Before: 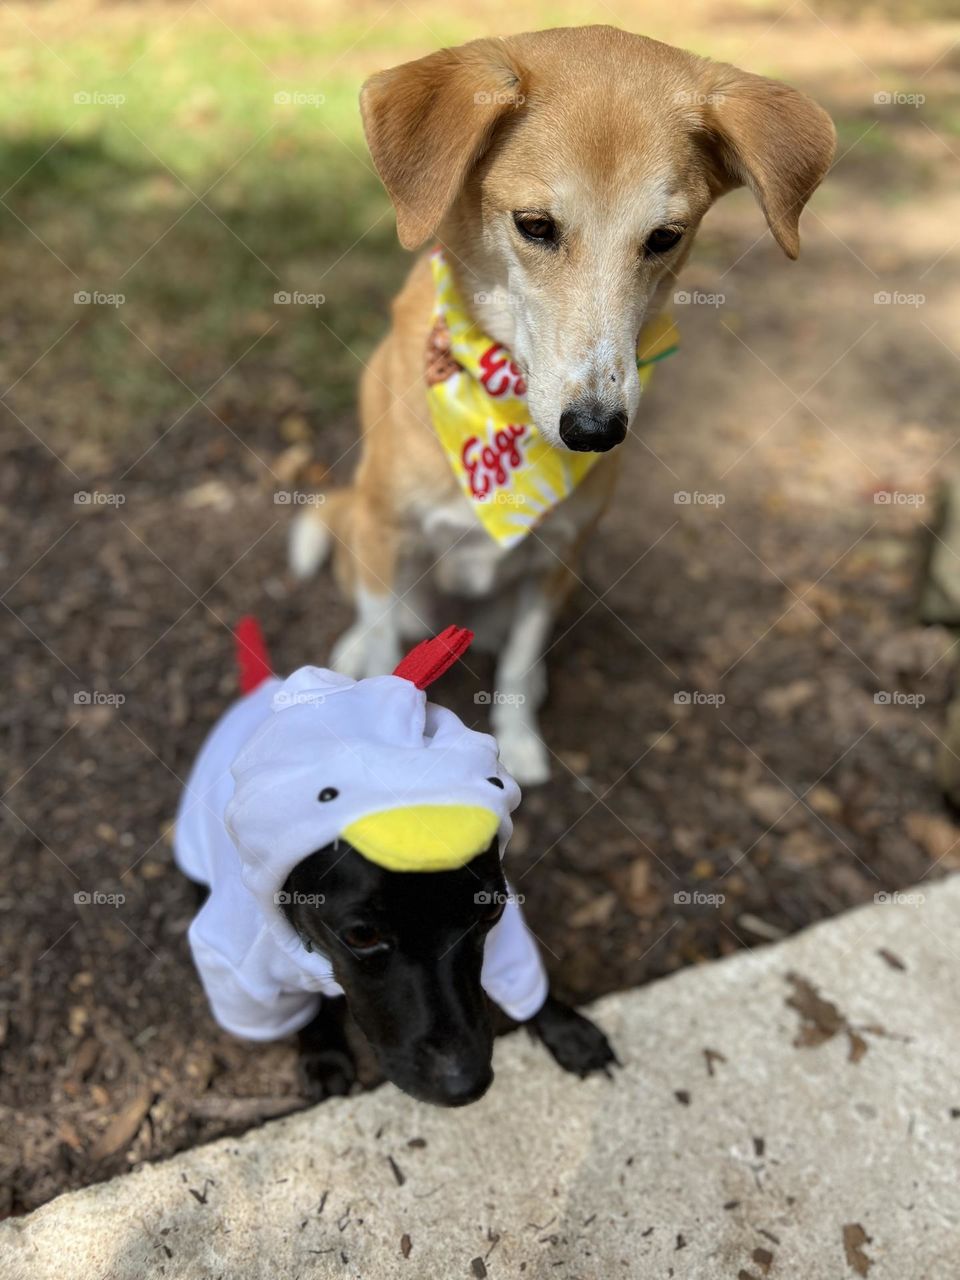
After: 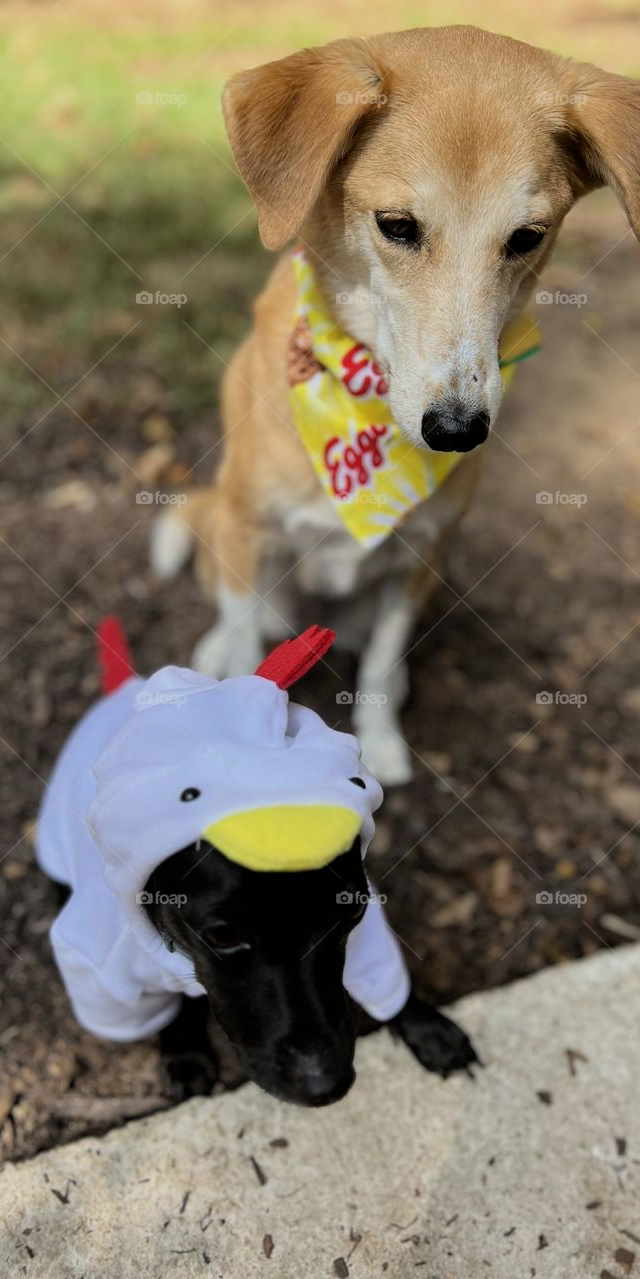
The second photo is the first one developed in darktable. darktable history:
crop and rotate: left 14.419%, right 18.887%
filmic rgb: black relative exposure -7.98 EV, white relative exposure 3.95 EV, hardness 4.25, color science v6 (2022)
